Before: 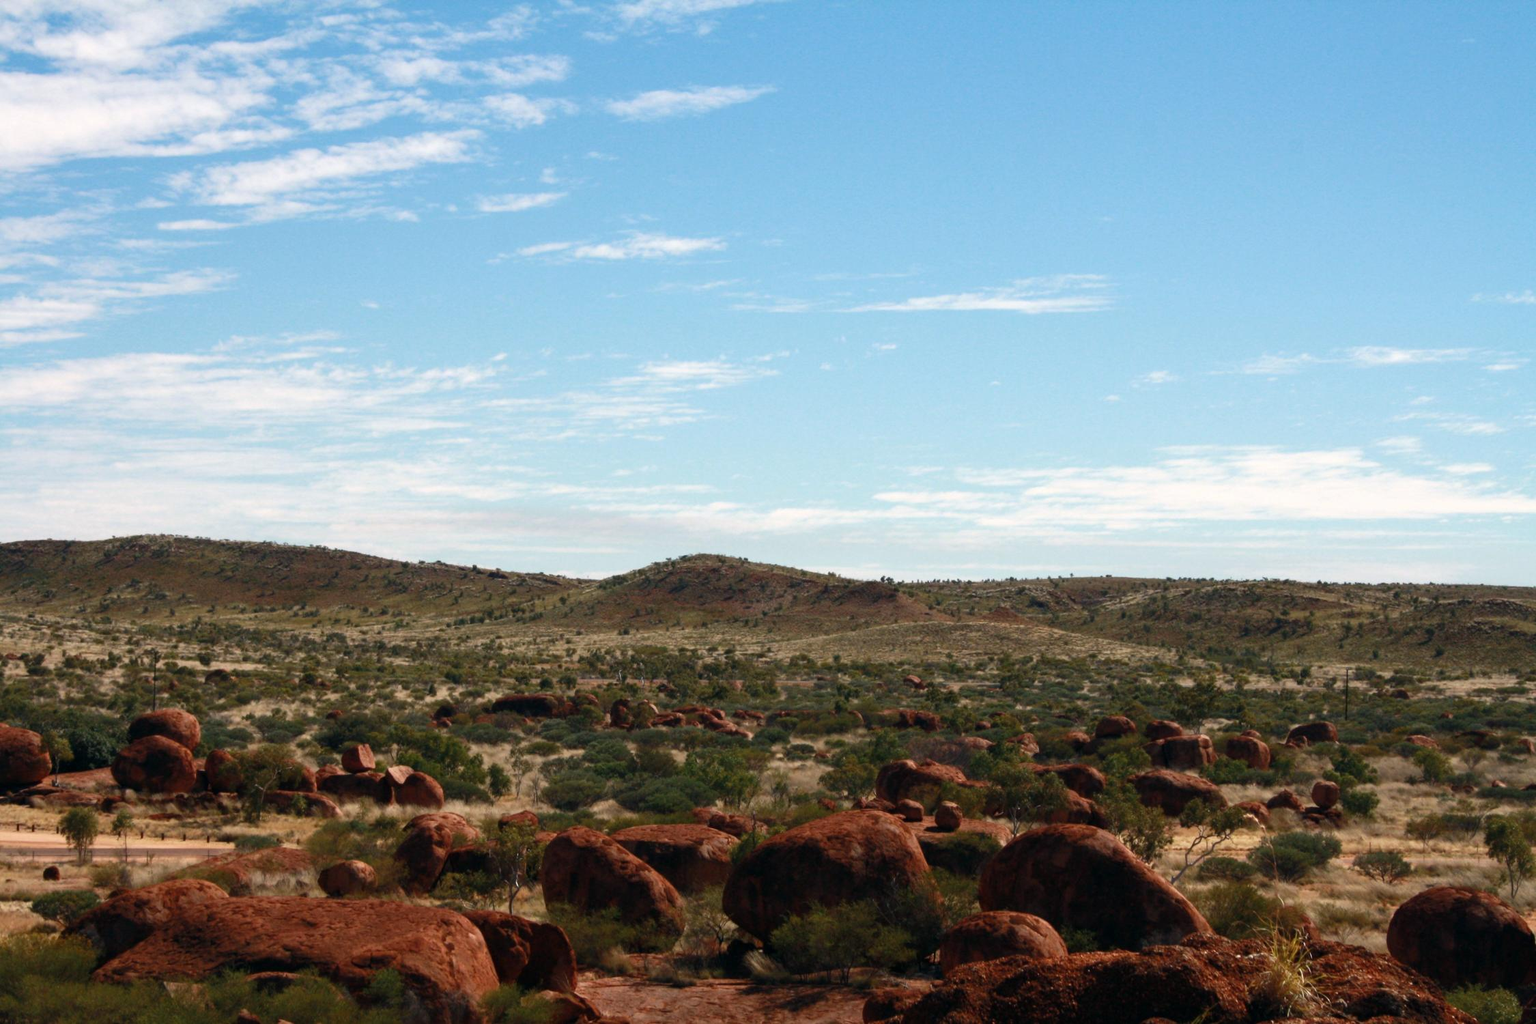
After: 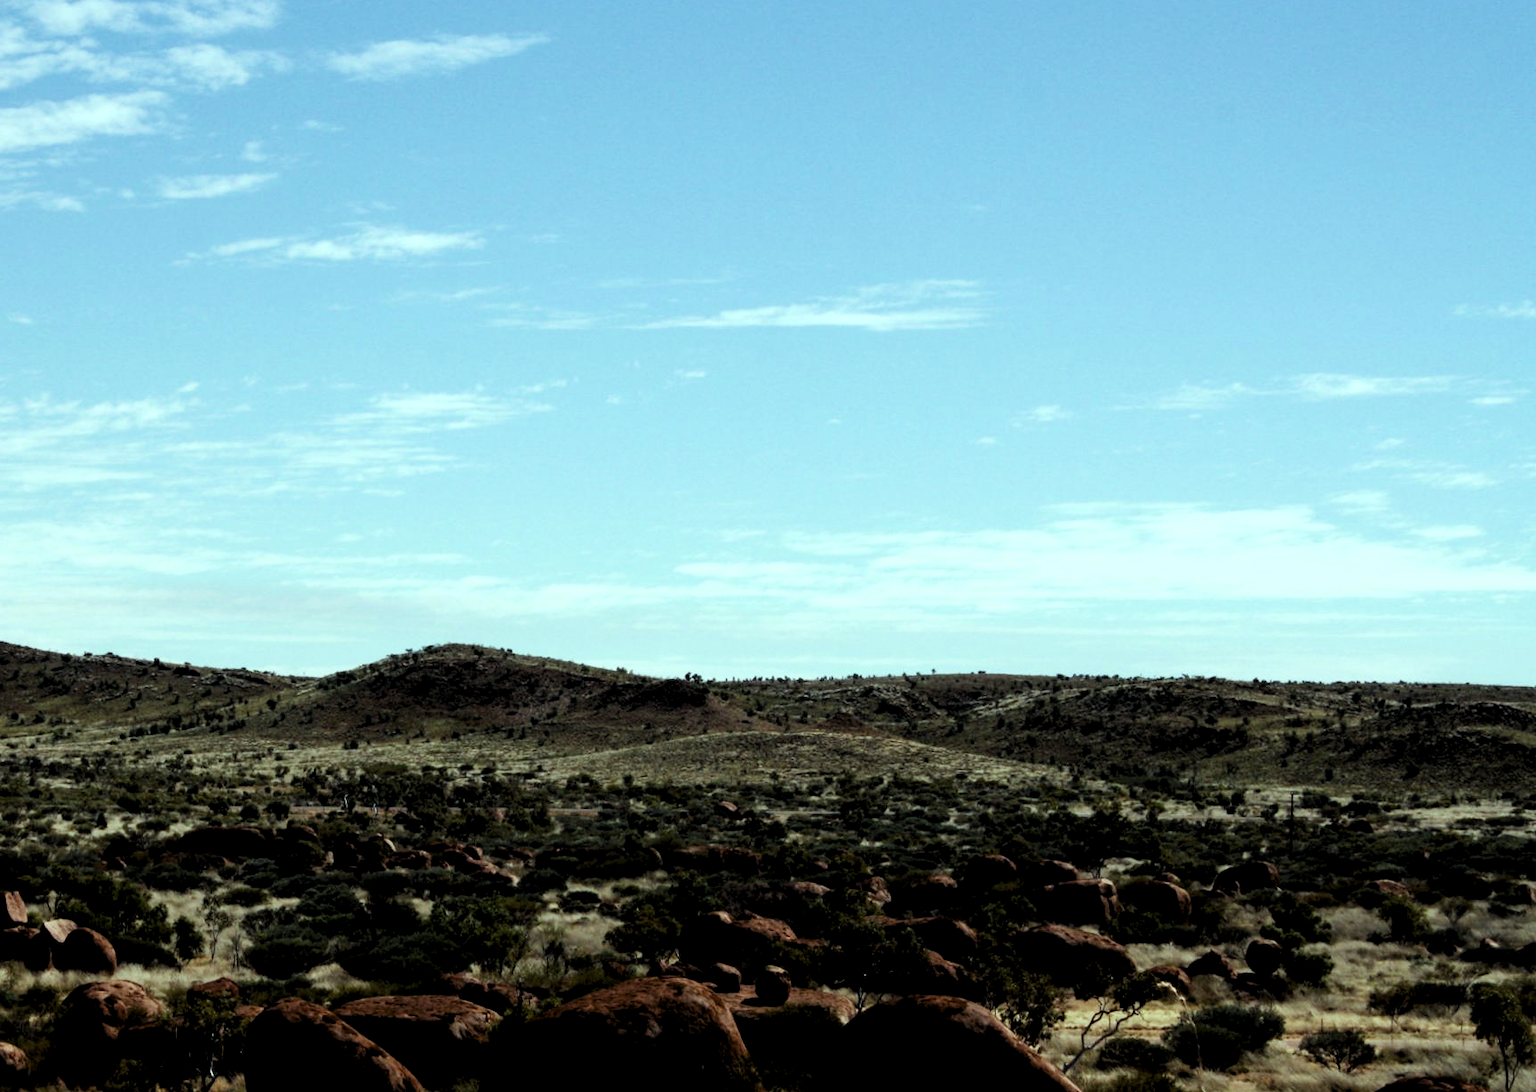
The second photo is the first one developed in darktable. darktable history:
crop: left 23.095%, top 5.827%, bottom 11.854%
levels: levels [0.129, 0.519, 0.867]
filmic rgb: black relative exposure -7.65 EV, white relative exposure 4.56 EV, hardness 3.61
exposure: black level correction 0.01, exposure 0.014 EV, compensate highlight preservation false
color balance: mode lift, gamma, gain (sRGB), lift [0.997, 0.979, 1.021, 1.011], gamma [1, 1.084, 0.916, 0.998], gain [1, 0.87, 1.13, 1.101], contrast 4.55%, contrast fulcrum 38.24%, output saturation 104.09%
